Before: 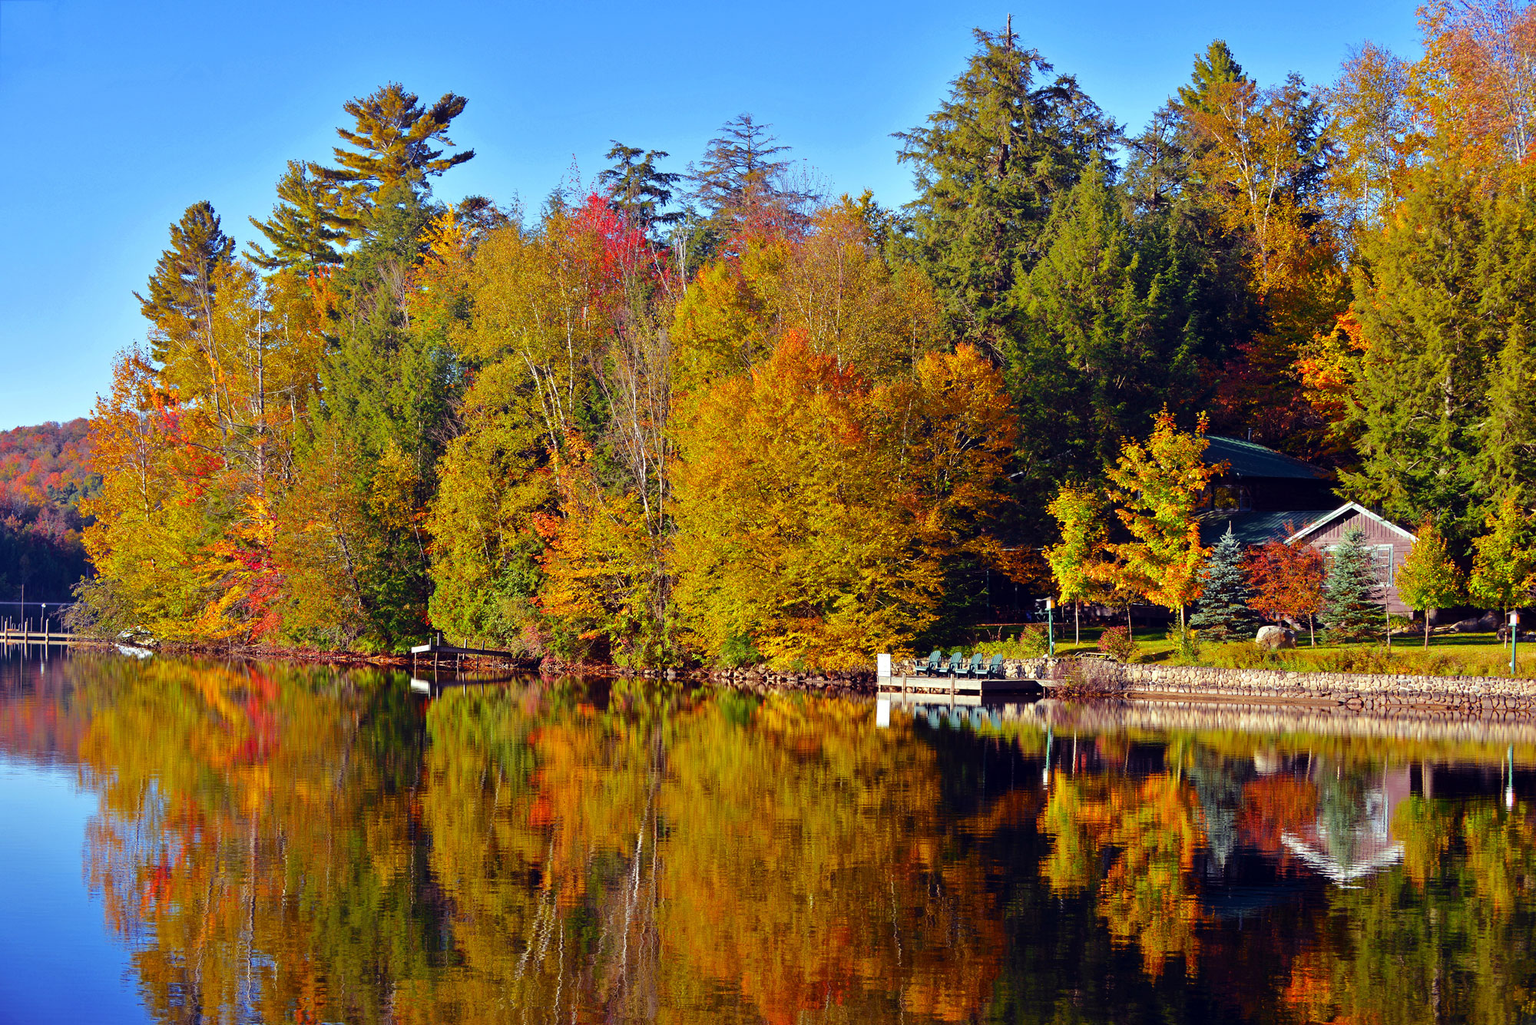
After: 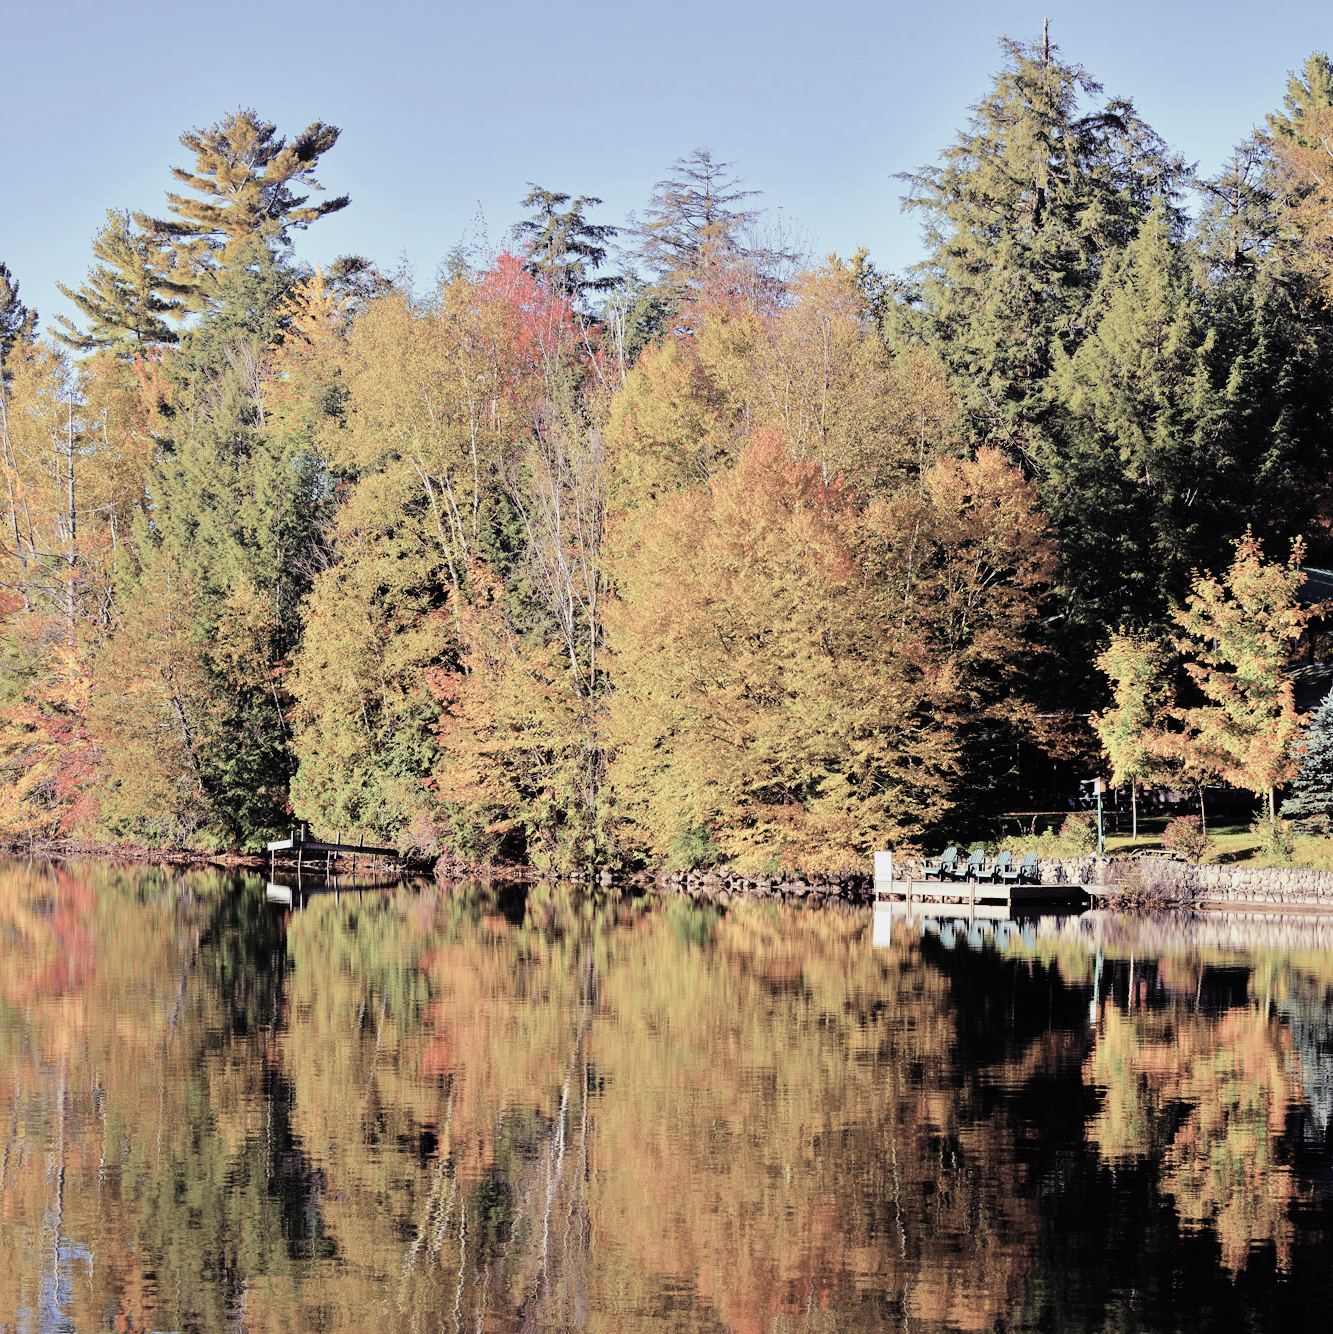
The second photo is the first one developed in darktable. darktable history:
tone equalizer: -8 EV -0.718 EV, -7 EV -0.682 EV, -6 EV -0.632 EV, -5 EV -0.423 EV, -3 EV 0.404 EV, -2 EV 0.6 EV, -1 EV 0.681 EV, +0 EV 0.726 EV, mask exposure compensation -0.51 EV
filmic rgb: black relative exposure -7.65 EV, white relative exposure 4.56 EV, hardness 3.61
crop and rotate: left 13.447%, right 19.894%
contrast brightness saturation: brightness 0.19, saturation -0.51
